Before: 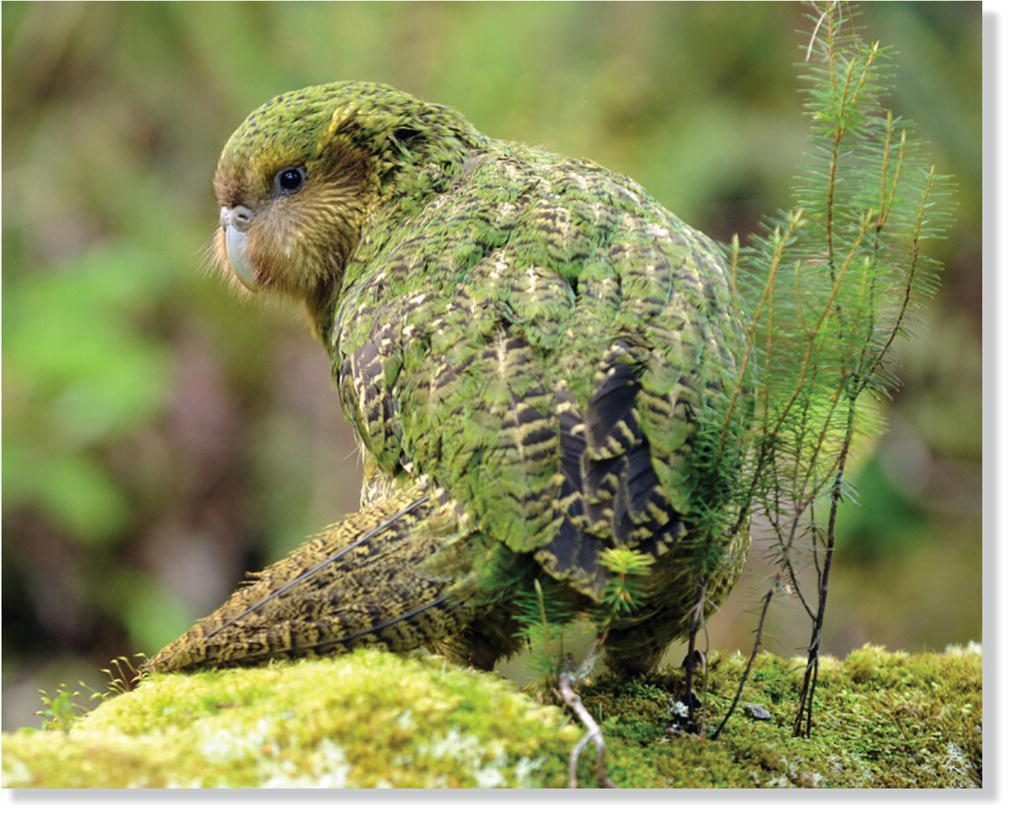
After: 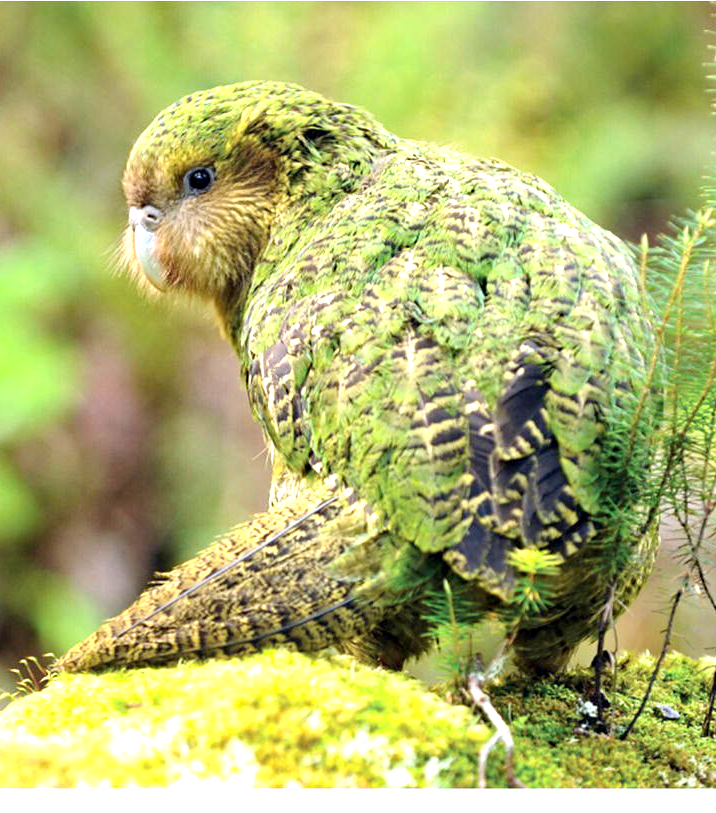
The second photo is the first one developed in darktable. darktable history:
crop and rotate: left 9.036%, right 20.241%
exposure: black level correction 0.002, exposure 1 EV, compensate exposure bias true, compensate highlight preservation false
haze removal: compatibility mode true, adaptive false
